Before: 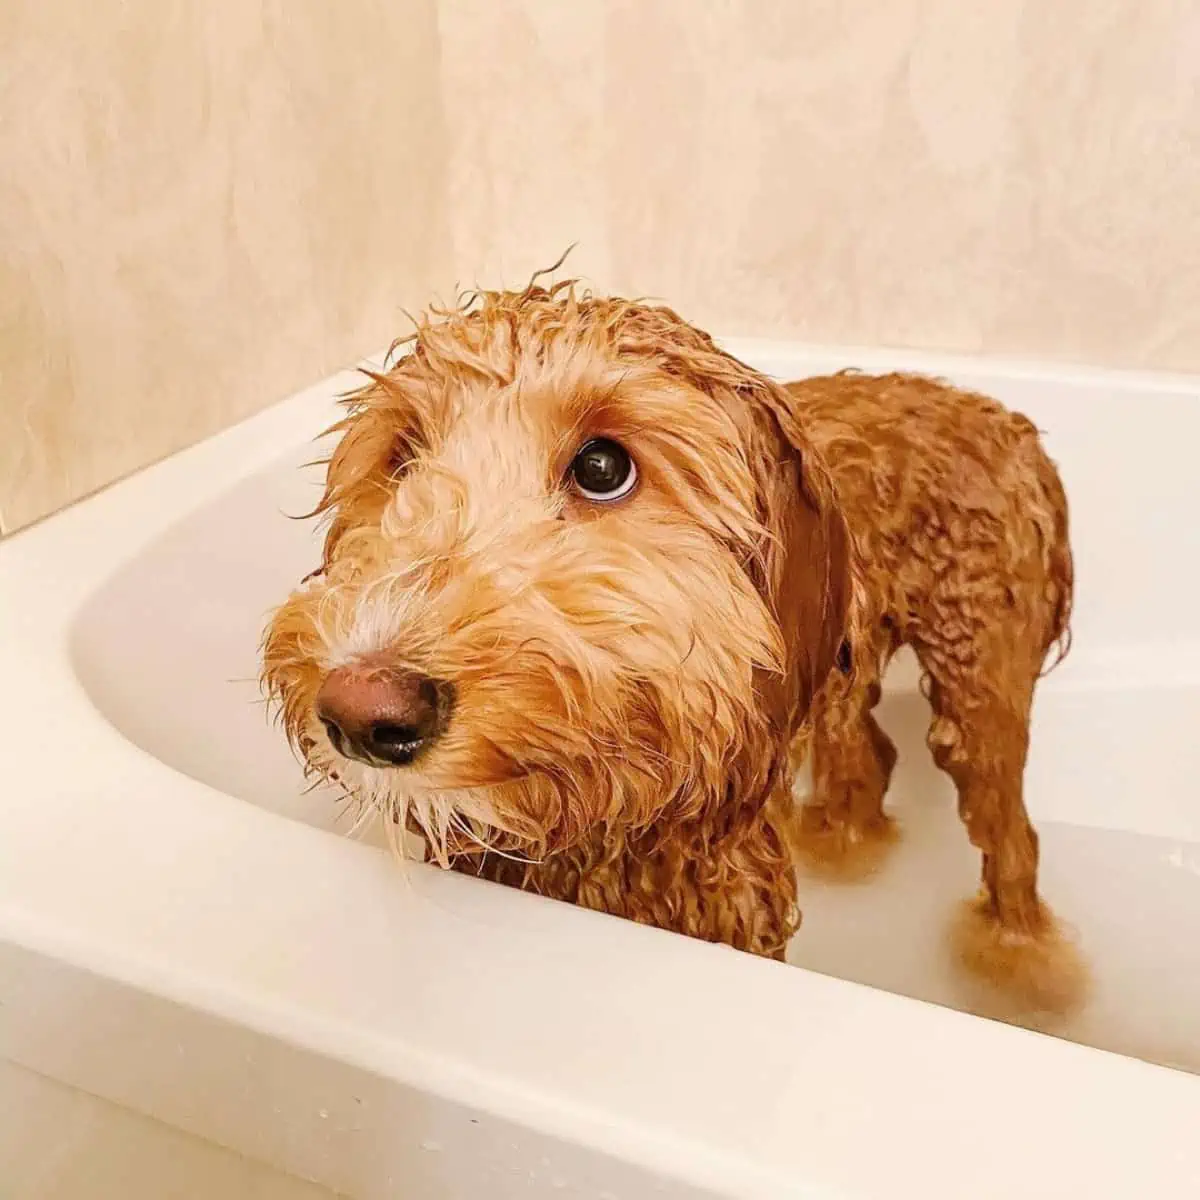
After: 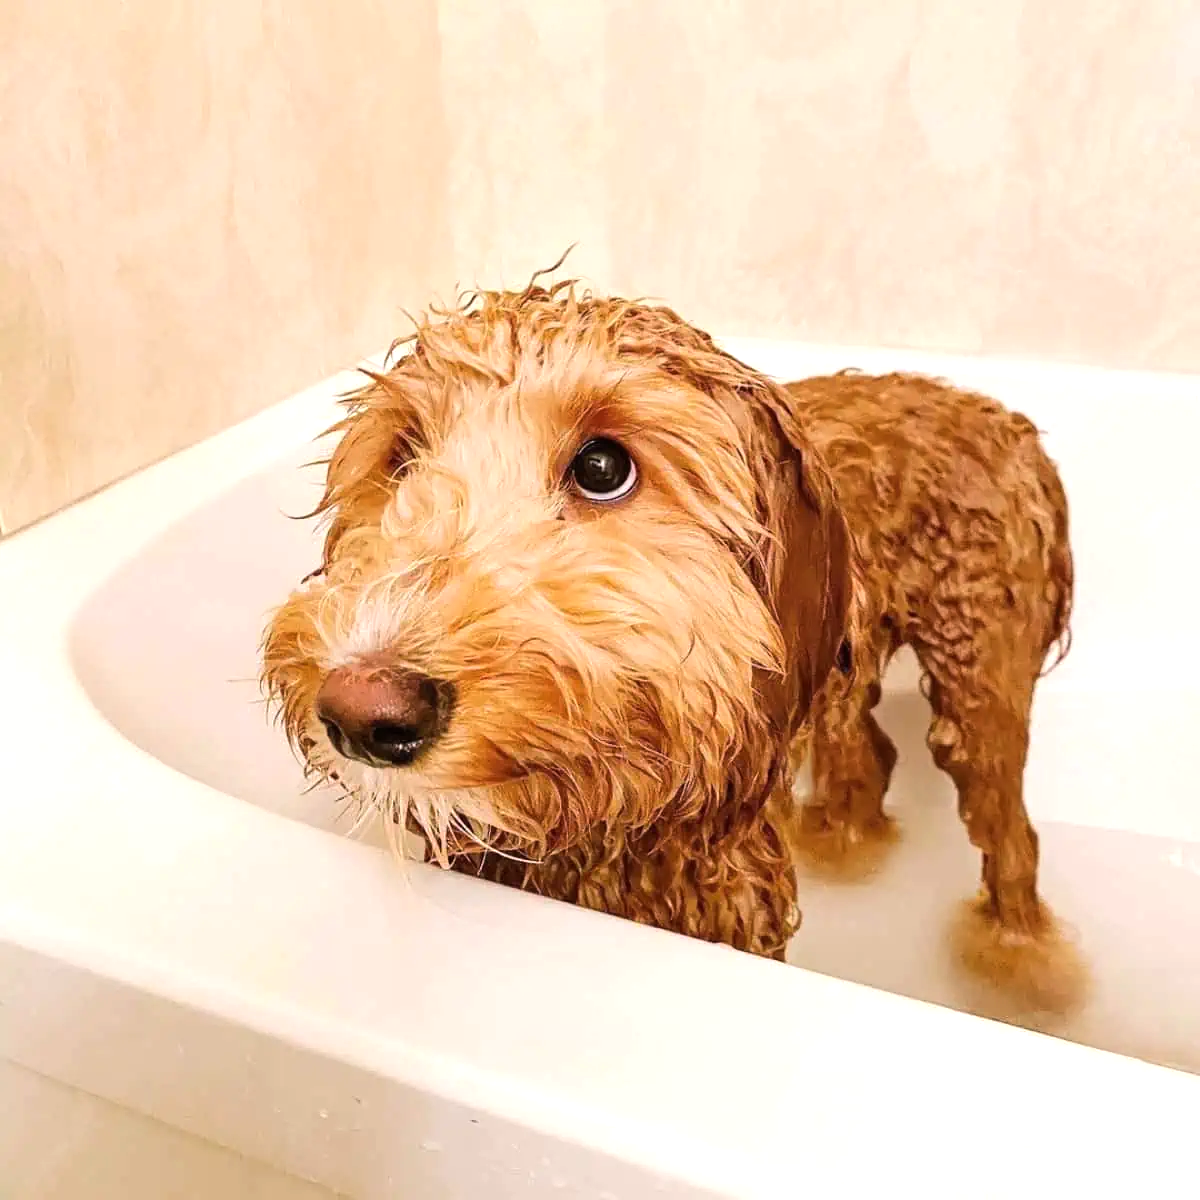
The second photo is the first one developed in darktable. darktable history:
tone equalizer: -8 EV -0.417 EV, -7 EV -0.389 EV, -6 EV -0.333 EV, -5 EV -0.222 EV, -3 EV 0.222 EV, -2 EV 0.333 EV, -1 EV 0.389 EV, +0 EV 0.417 EV, edges refinement/feathering 500, mask exposure compensation -1.57 EV, preserve details no
white balance: red 1.004, blue 1.024
